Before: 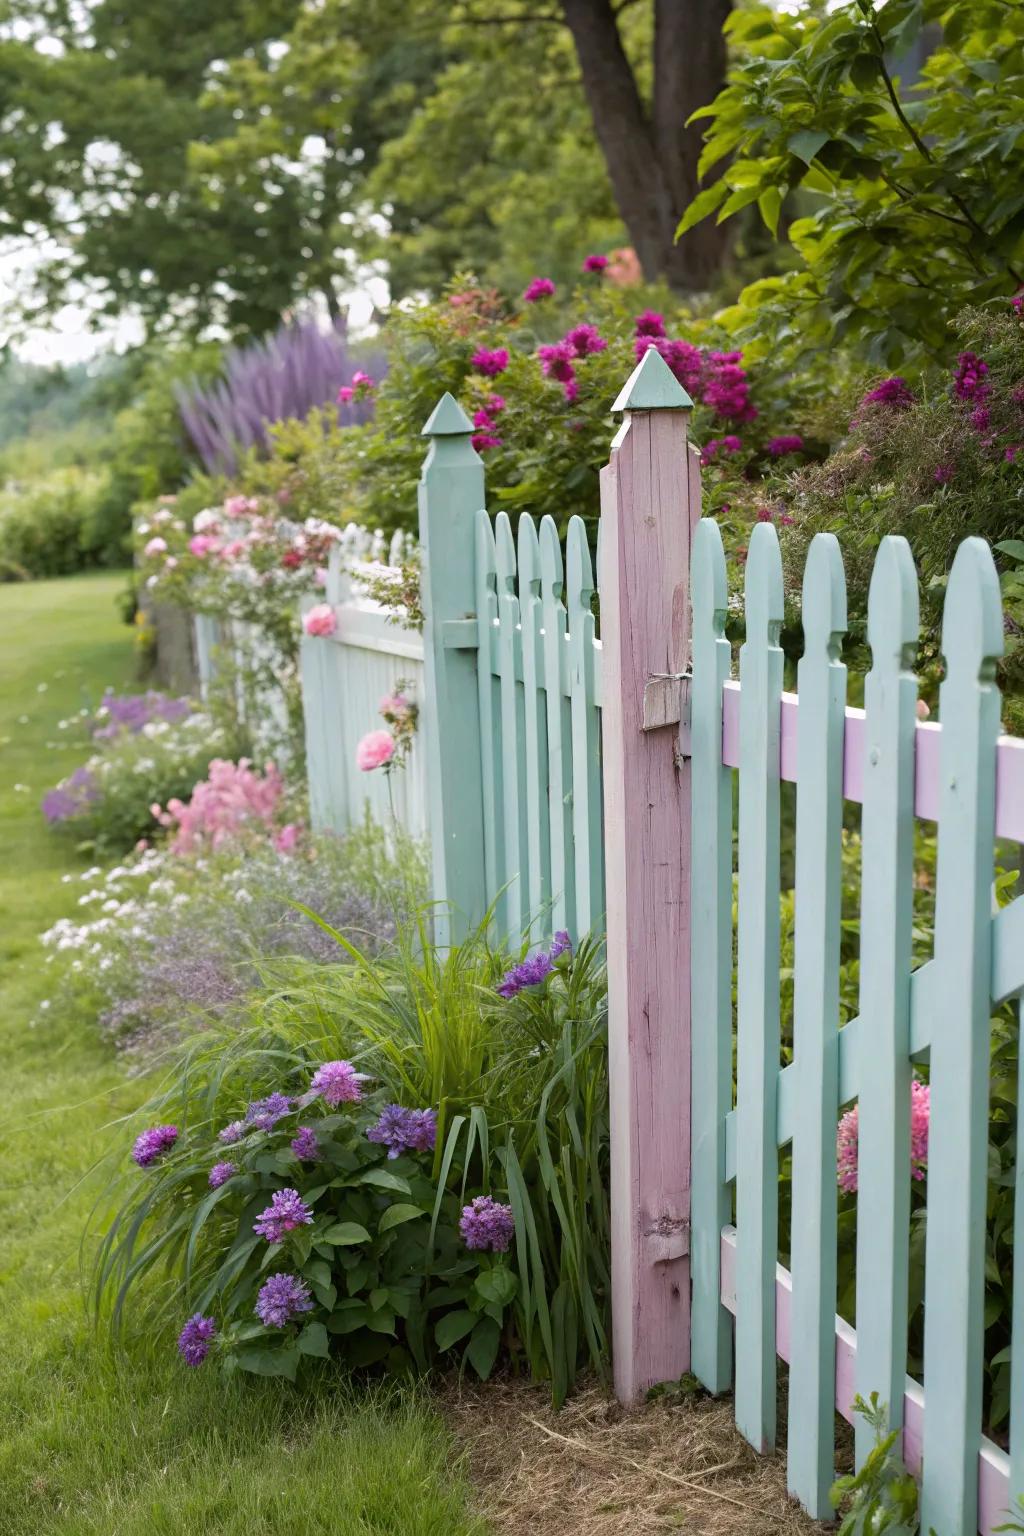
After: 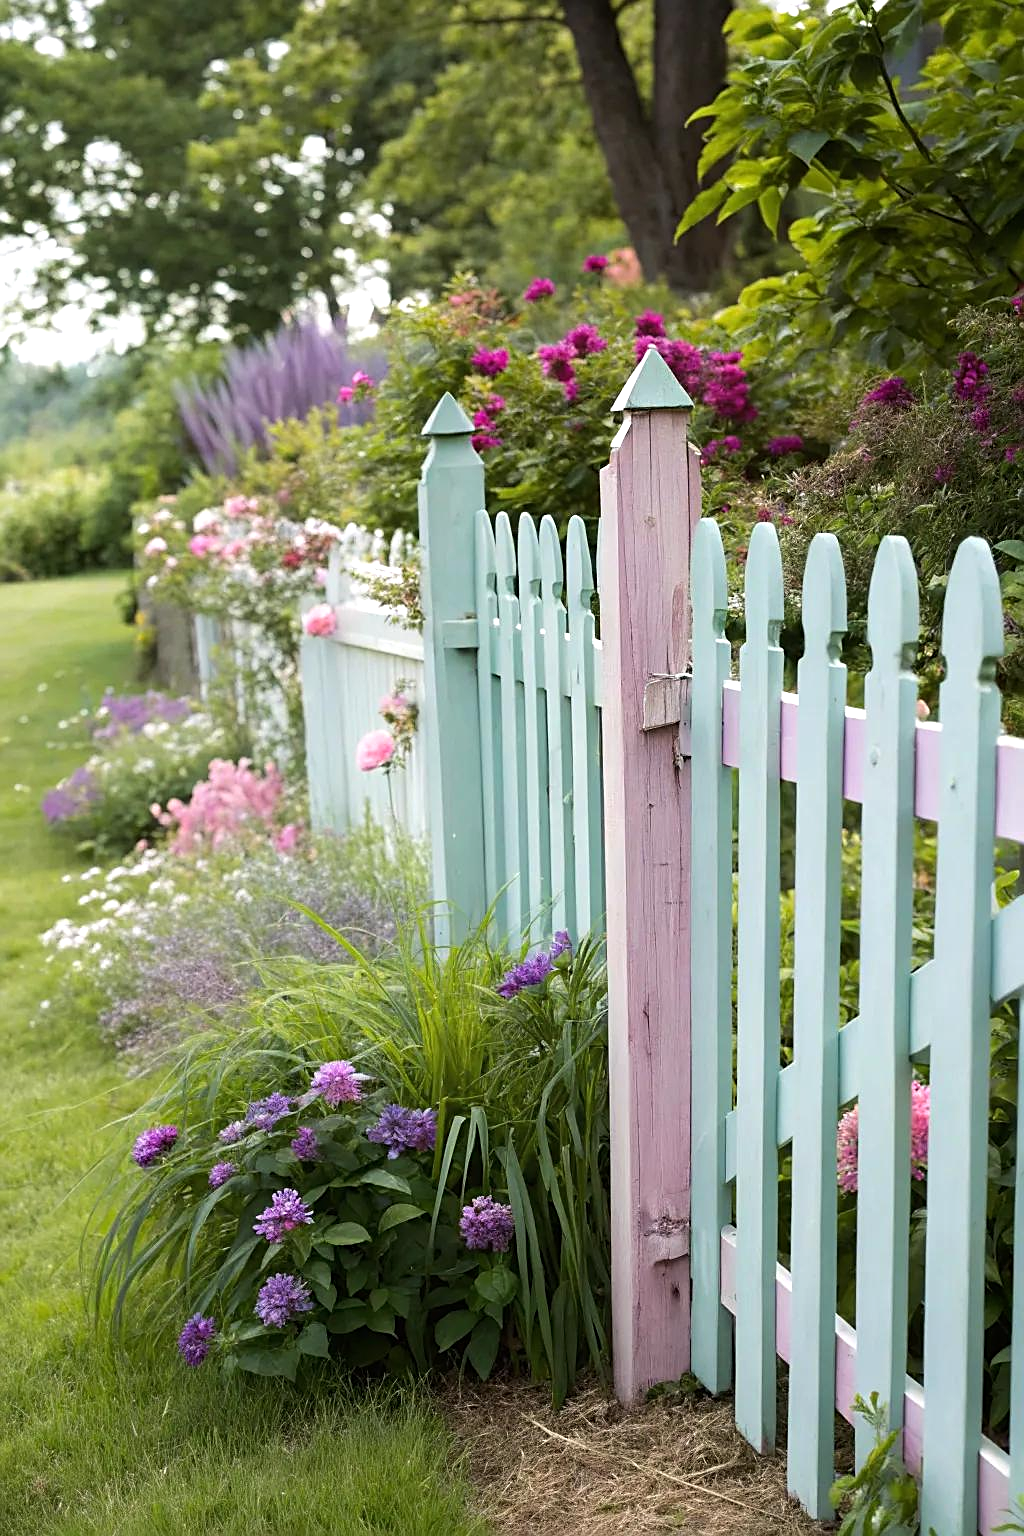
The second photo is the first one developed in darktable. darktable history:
sharpen: on, module defaults
tone equalizer: -8 EV -0.4 EV, -7 EV -0.359 EV, -6 EV -0.337 EV, -5 EV -0.217 EV, -3 EV 0.238 EV, -2 EV 0.316 EV, -1 EV 0.382 EV, +0 EV 0.387 EV, smoothing diameter 2.1%, edges refinement/feathering 24.88, mask exposure compensation -1.57 EV, filter diffusion 5
